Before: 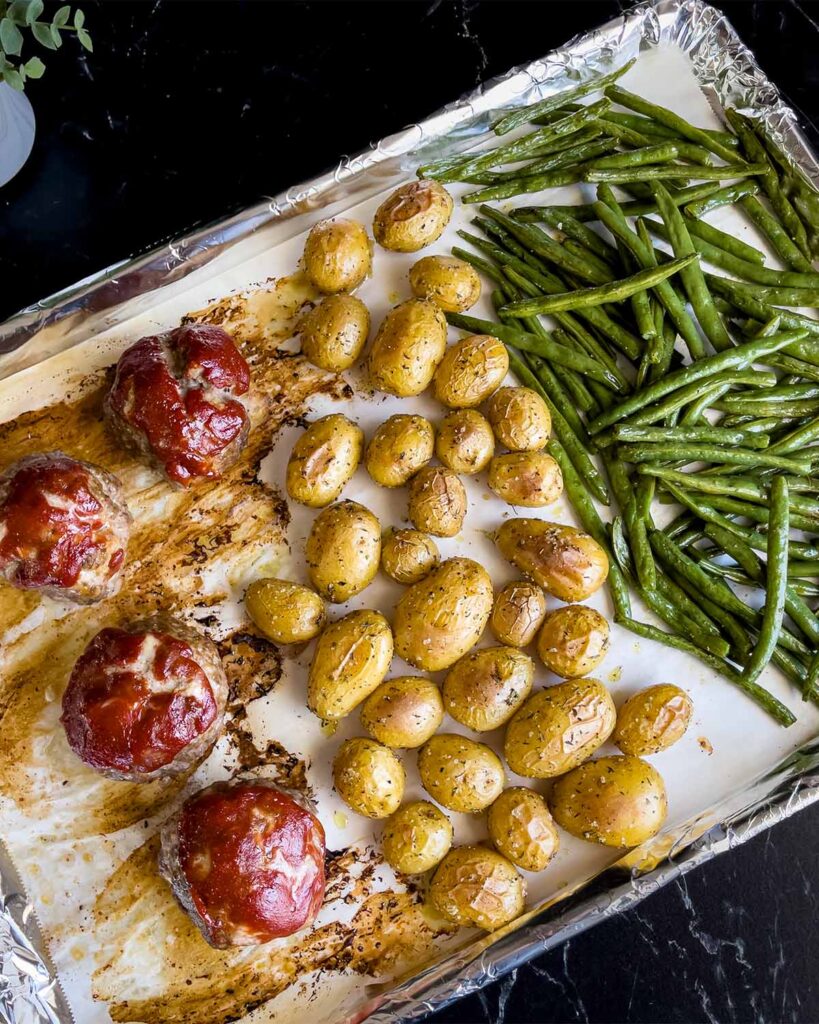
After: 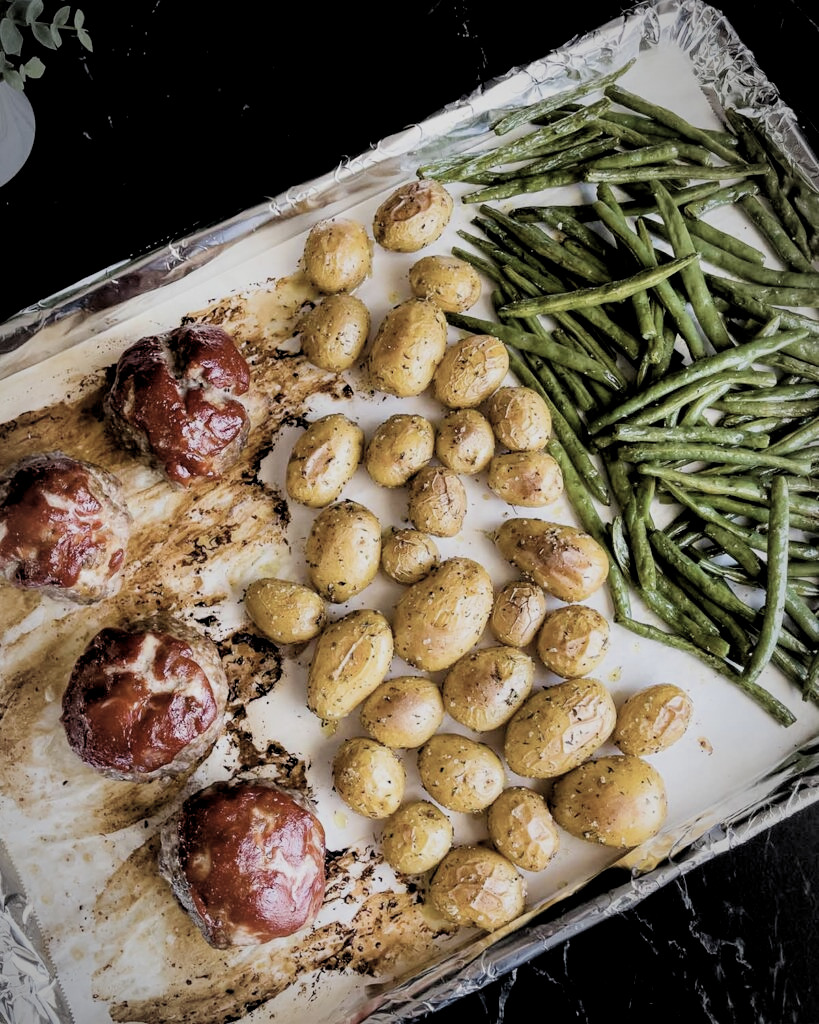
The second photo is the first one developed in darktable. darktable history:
filmic rgb: black relative exposure -7.65 EV, white relative exposure 4.56 EV, hardness 3.61
rgb levels: levels [[0.01, 0.419, 0.839], [0, 0.5, 1], [0, 0.5, 1]]
vignetting: fall-off radius 60%, automatic ratio true
contrast brightness saturation: contrast 0.1, saturation -0.36
